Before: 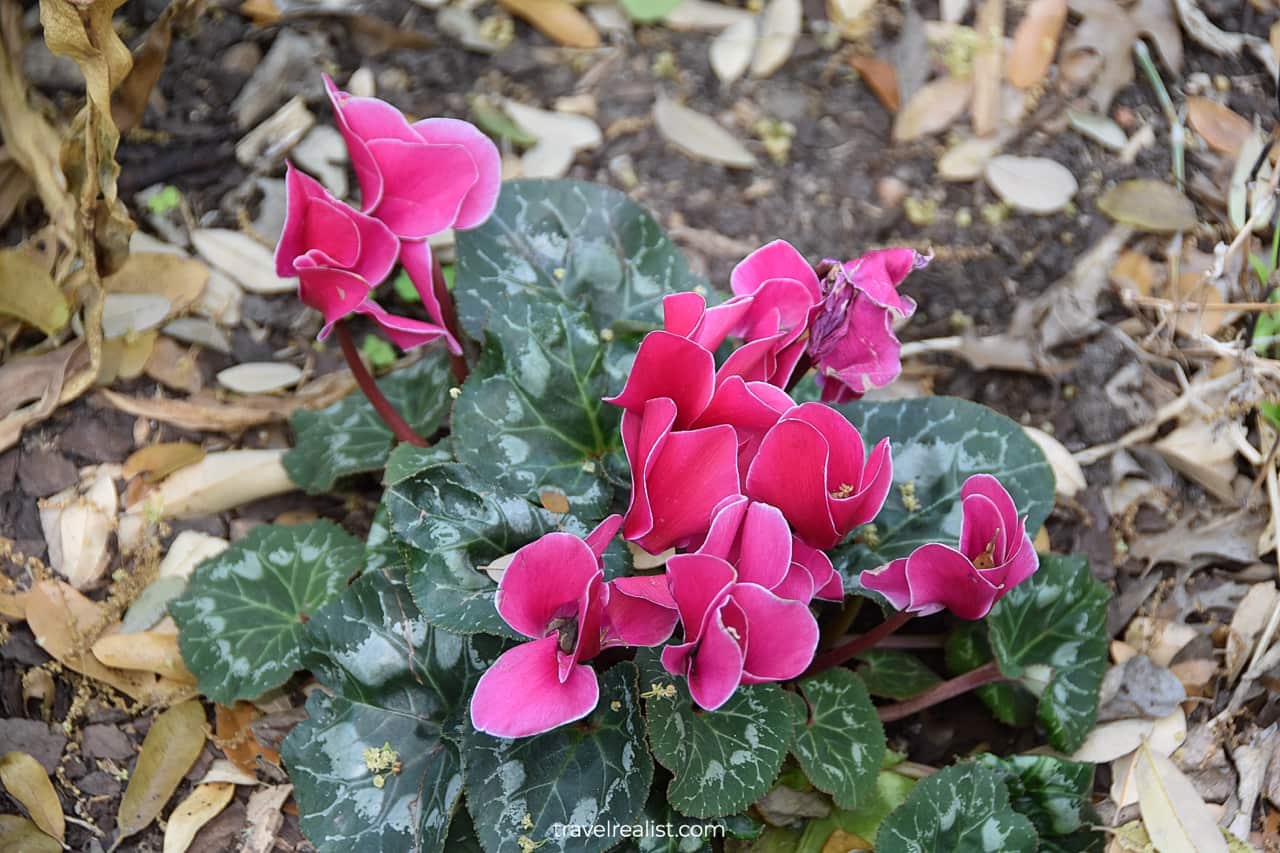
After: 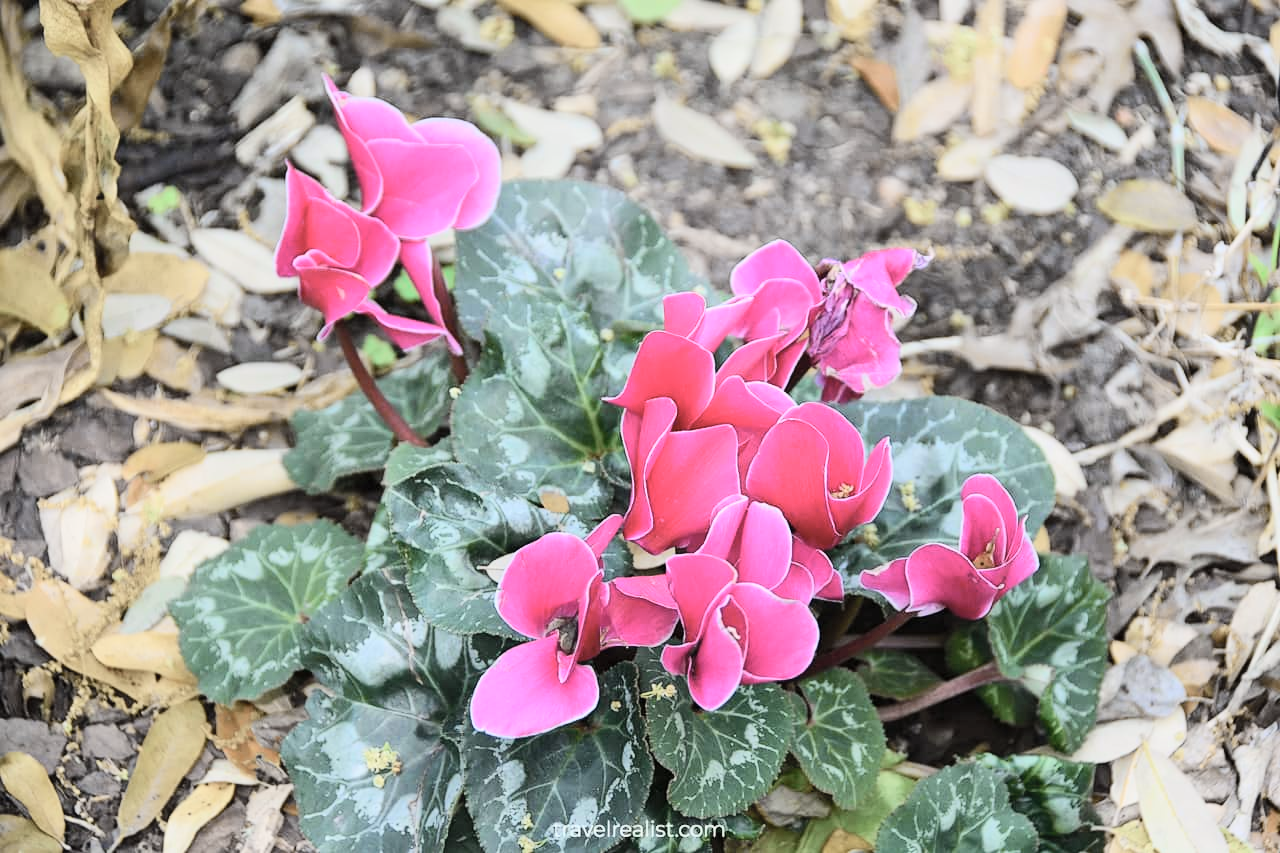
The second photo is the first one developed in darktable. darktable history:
tone curve: curves: ch0 [(0, 0) (0.078, 0.052) (0.236, 0.22) (0.427, 0.472) (0.508, 0.586) (0.654, 0.742) (0.793, 0.851) (0.994, 0.974)]; ch1 [(0, 0) (0.161, 0.092) (0.35, 0.33) (0.392, 0.392) (0.456, 0.456) (0.505, 0.502) (0.537, 0.518) (0.553, 0.534) (0.602, 0.579) (0.718, 0.718) (1, 1)]; ch2 [(0, 0) (0.346, 0.362) (0.411, 0.412) (0.502, 0.502) (0.531, 0.521) (0.586, 0.59) (0.621, 0.604) (1, 1)], color space Lab, independent channels, preserve colors none
contrast brightness saturation: contrast 0.14, brightness 0.21
